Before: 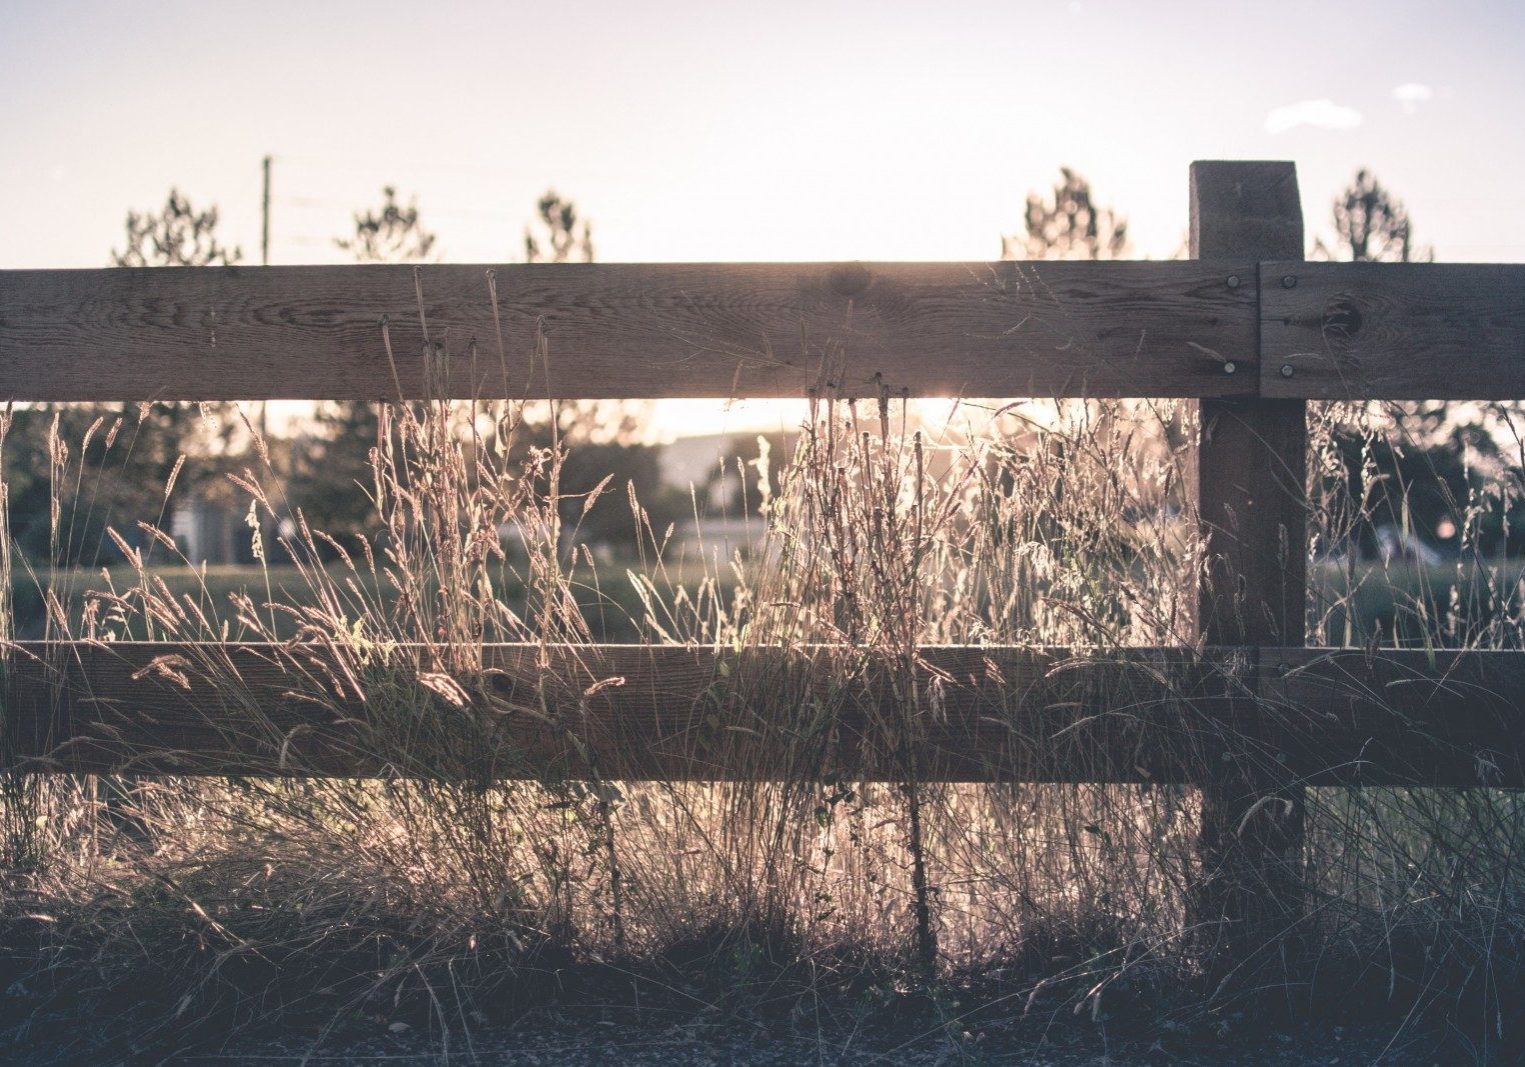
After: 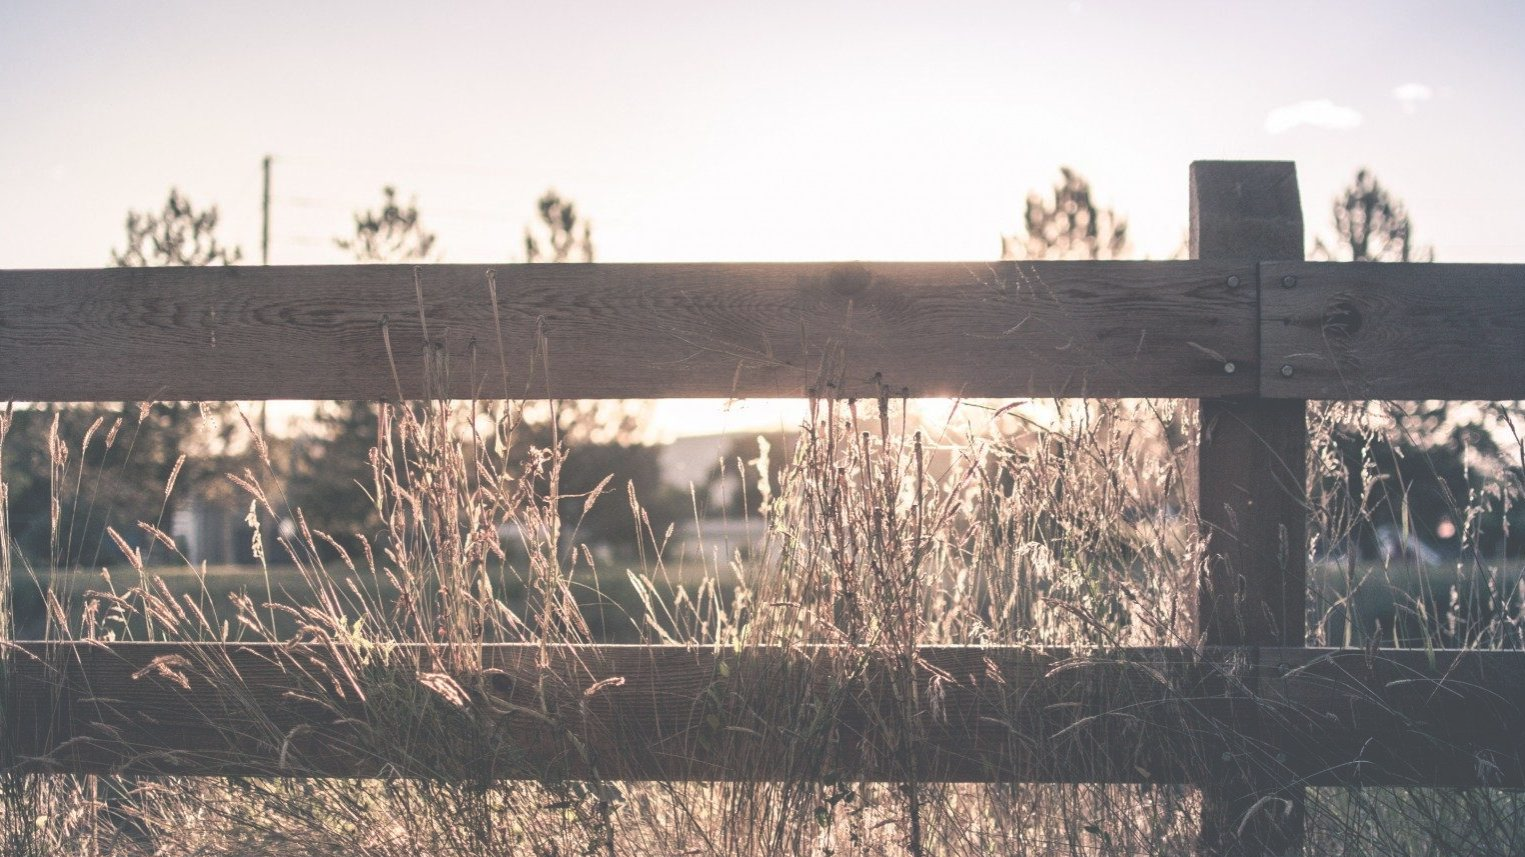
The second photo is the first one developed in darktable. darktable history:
exposure: black level correction -0.03, compensate highlight preservation false
crop: bottom 19.644%
